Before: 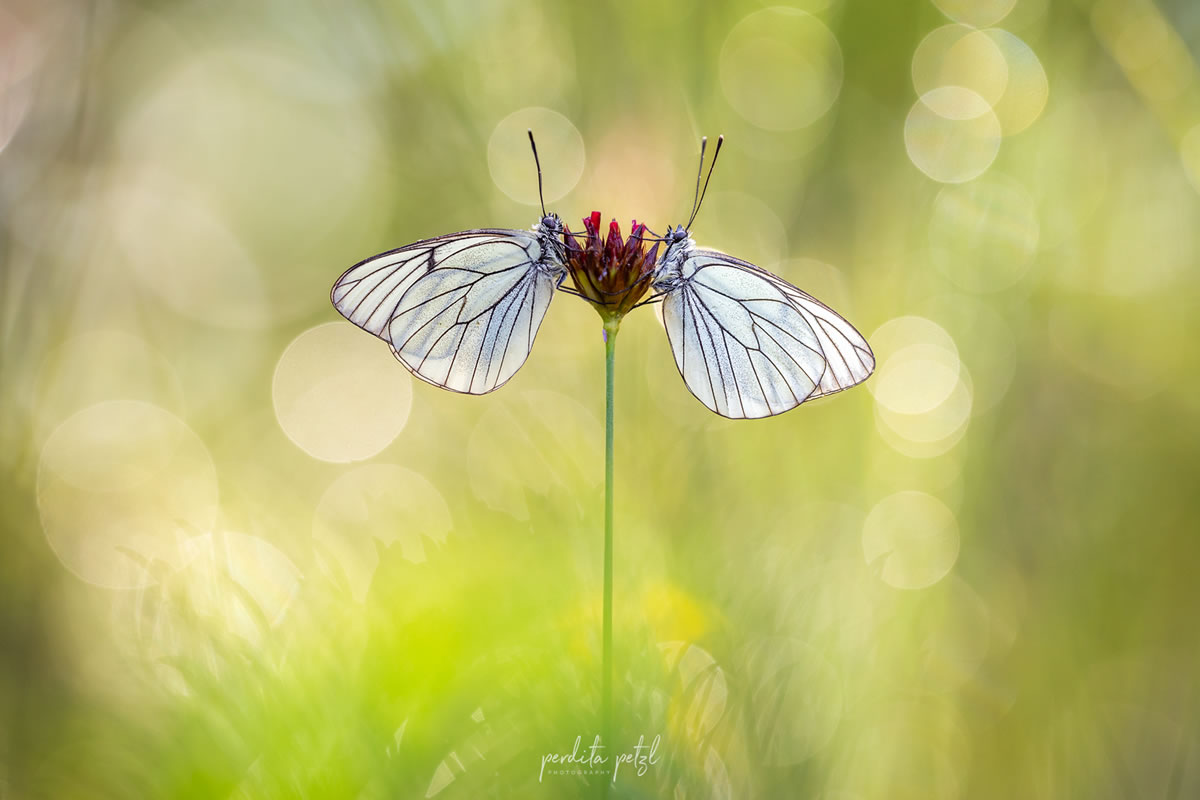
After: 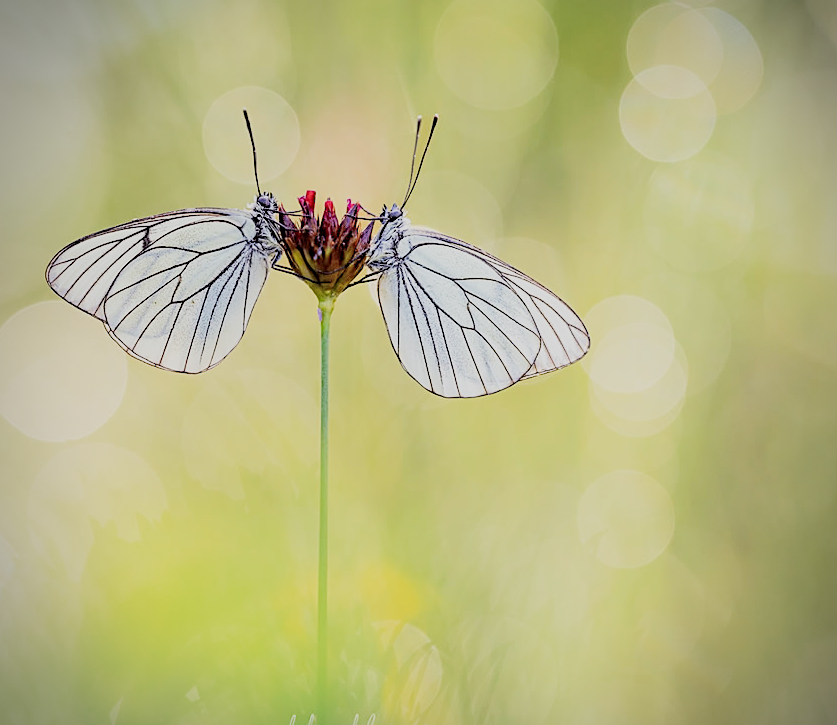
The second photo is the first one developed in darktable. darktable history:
sharpen: on, module defaults
exposure: exposure -0.211 EV, compensate highlight preservation false
crop and rotate: left 23.829%, top 2.734%, right 6.343%, bottom 6.571%
vignetting: fall-off start 74.04%, fall-off radius 66.51%, dithering 8-bit output
filmic rgb: black relative exposure -15.87 EV, white relative exposure 7.99 EV, hardness 4.16, latitude 49.74%, contrast 0.512, contrast in shadows safe
tone curve: curves: ch0 [(0, 0) (0.082, 0.02) (0.129, 0.078) (0.275, 0.301) (0.67, 0.809) (1, 1)], preserve colors none
tone equalizer: -8 EV -0.753 EV, -7 EV -0.689 EV, -6 EV -0.617 EV, -5 EV -0.411 EV, -3 EV 0.386 EV, -2 EV 0.6 EV, -1 EV 0.677 EV, +0 EV 0.748 EV, edges refinement/feathering 500, mask exposure compensation -1.57 EV, preserve details no
